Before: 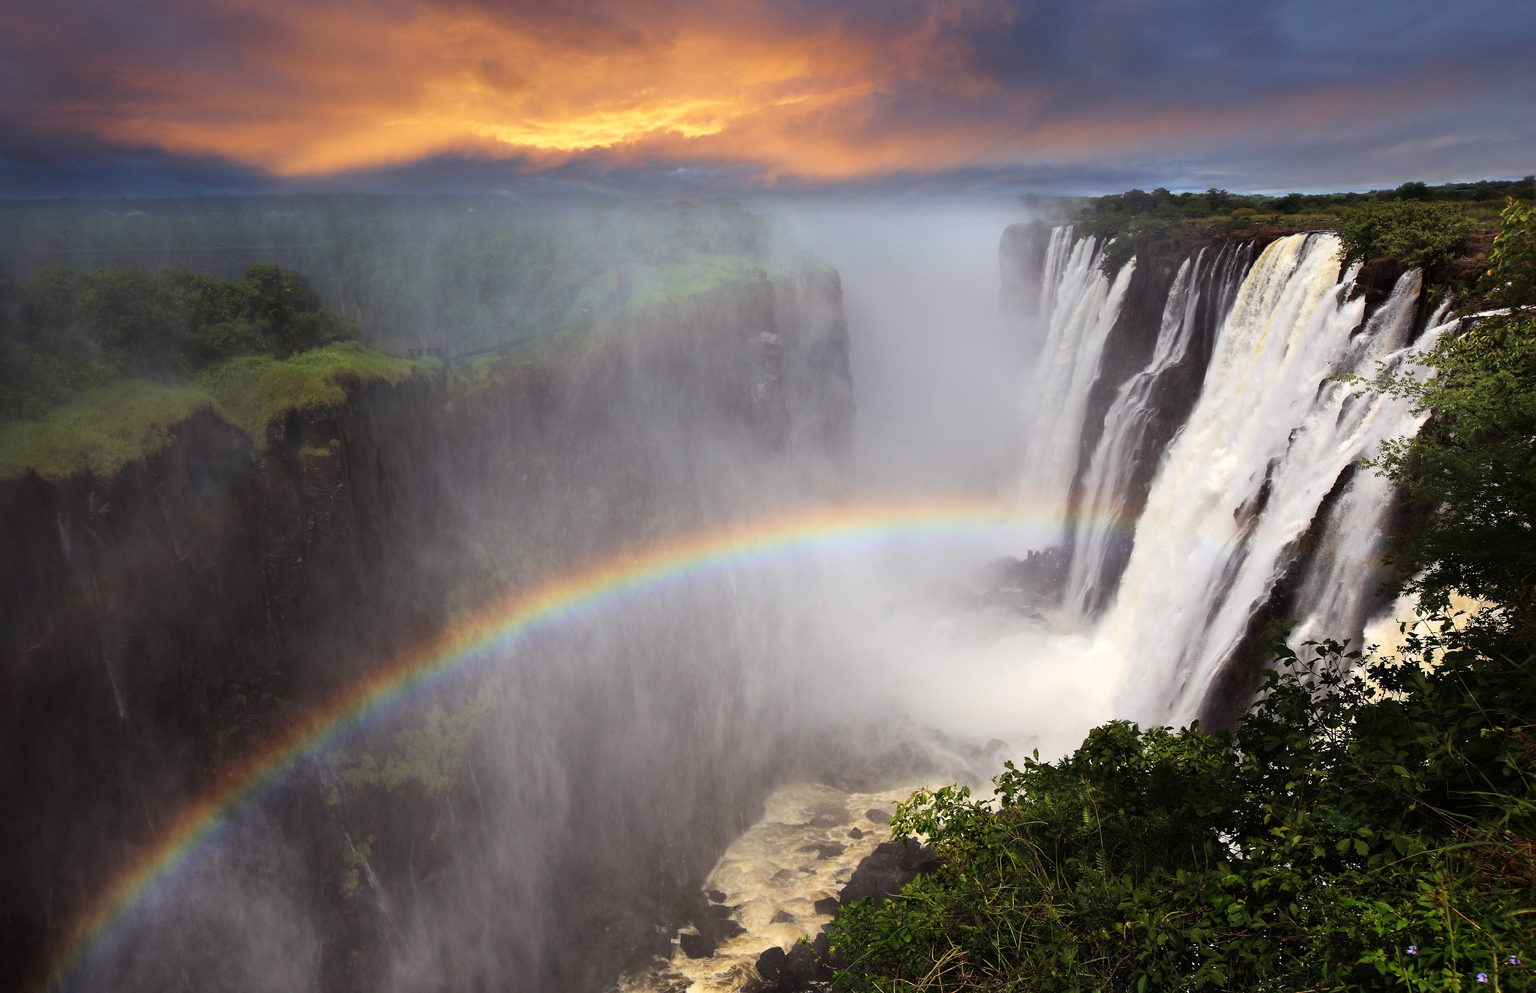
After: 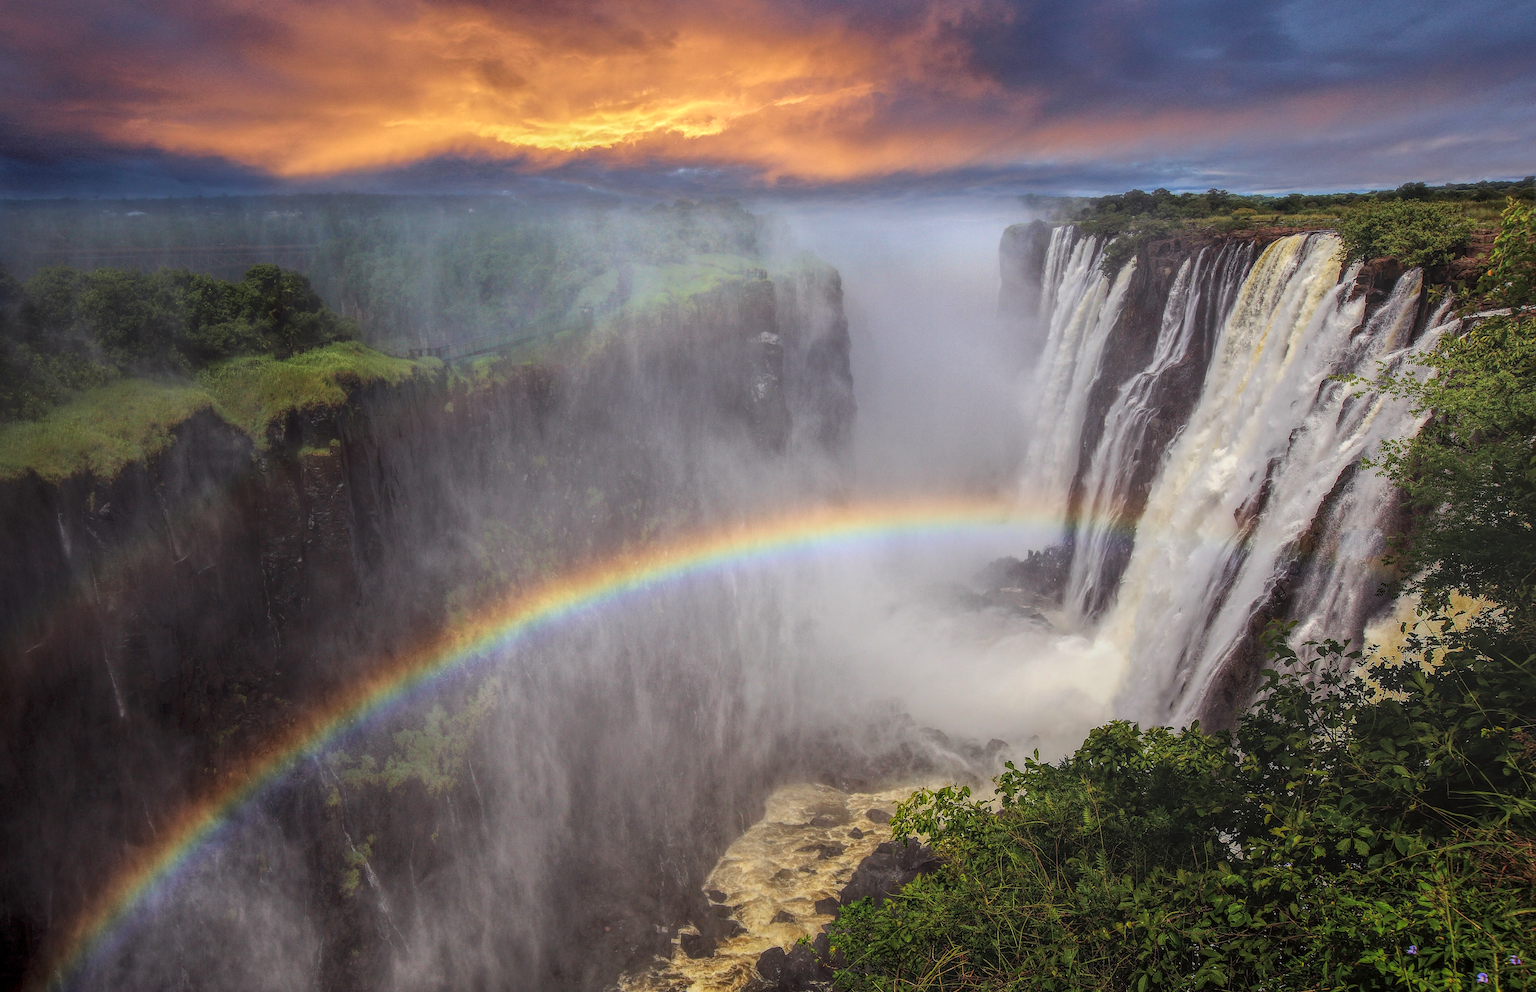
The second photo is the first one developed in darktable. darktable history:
sharpen: on, module defaults
local contrast: highlights 20%, shadows 30%, detail 200%, midtone range 0.2
velvia: on, module defaults
